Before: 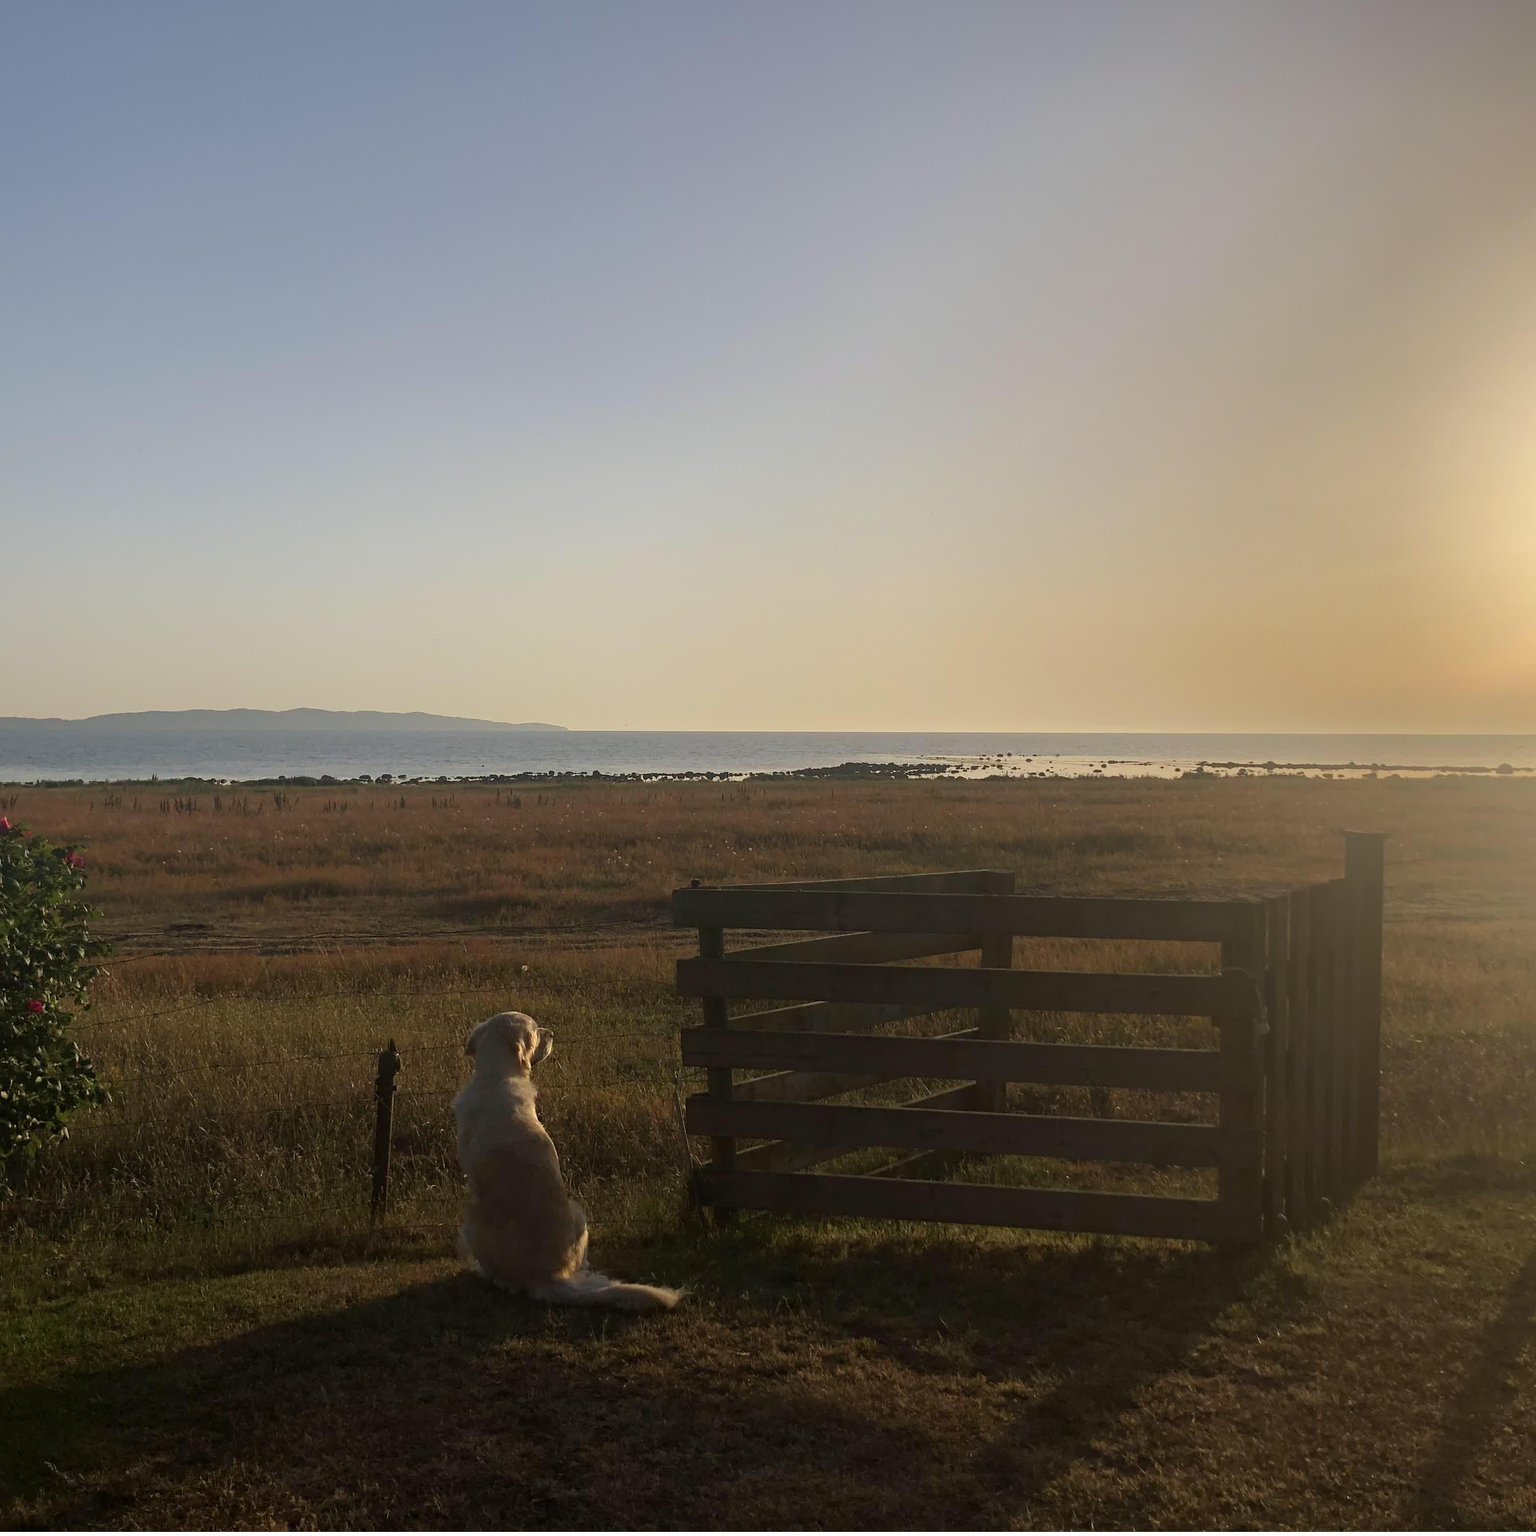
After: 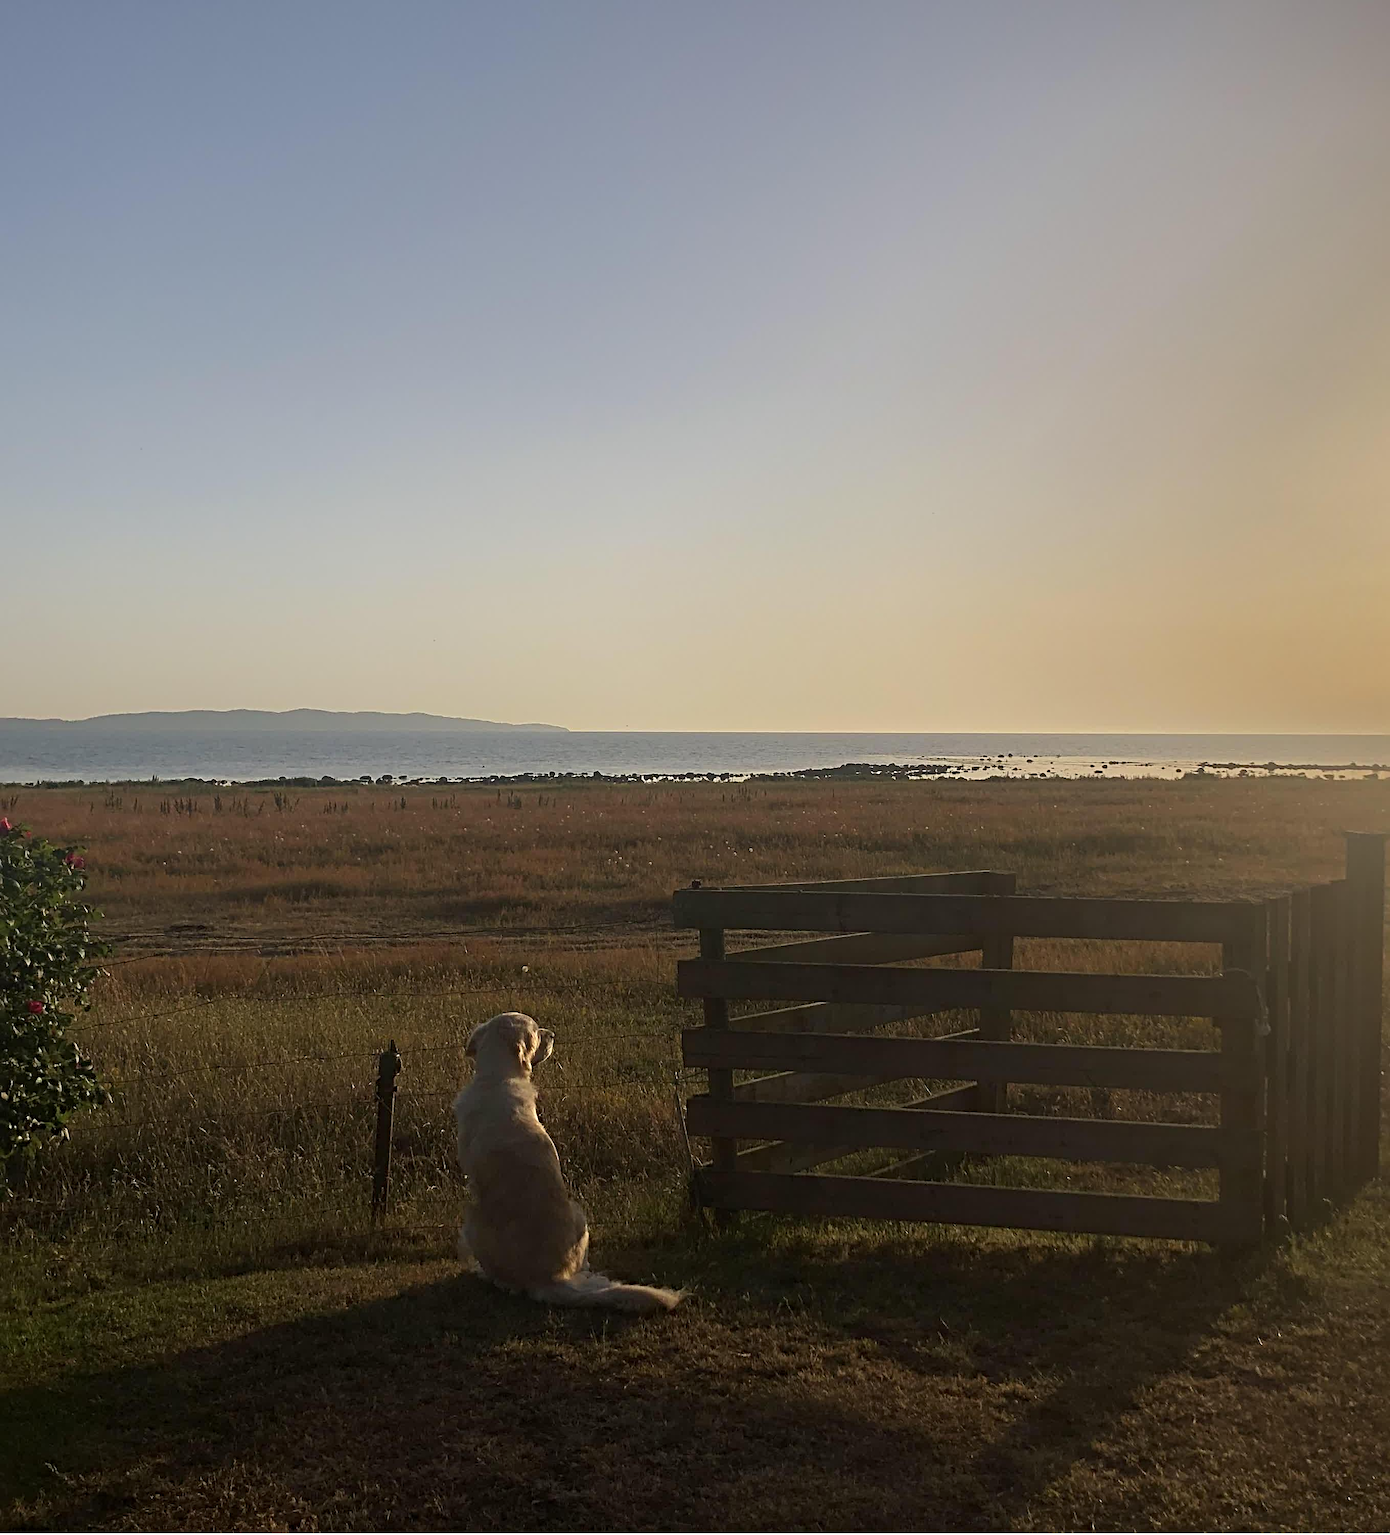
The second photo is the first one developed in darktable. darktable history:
sharpen: radius 4.893
crop: right 9.486%, bottom 0.035%
